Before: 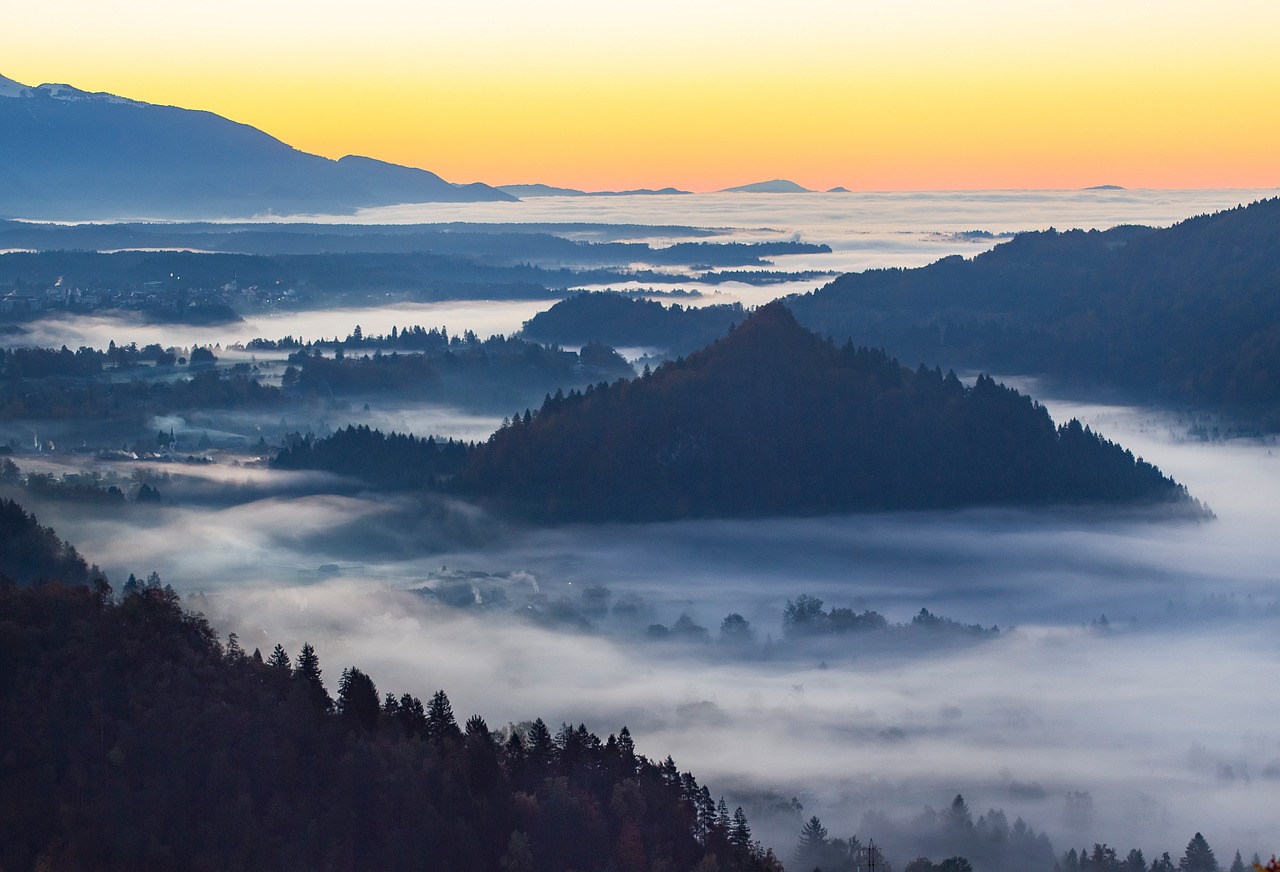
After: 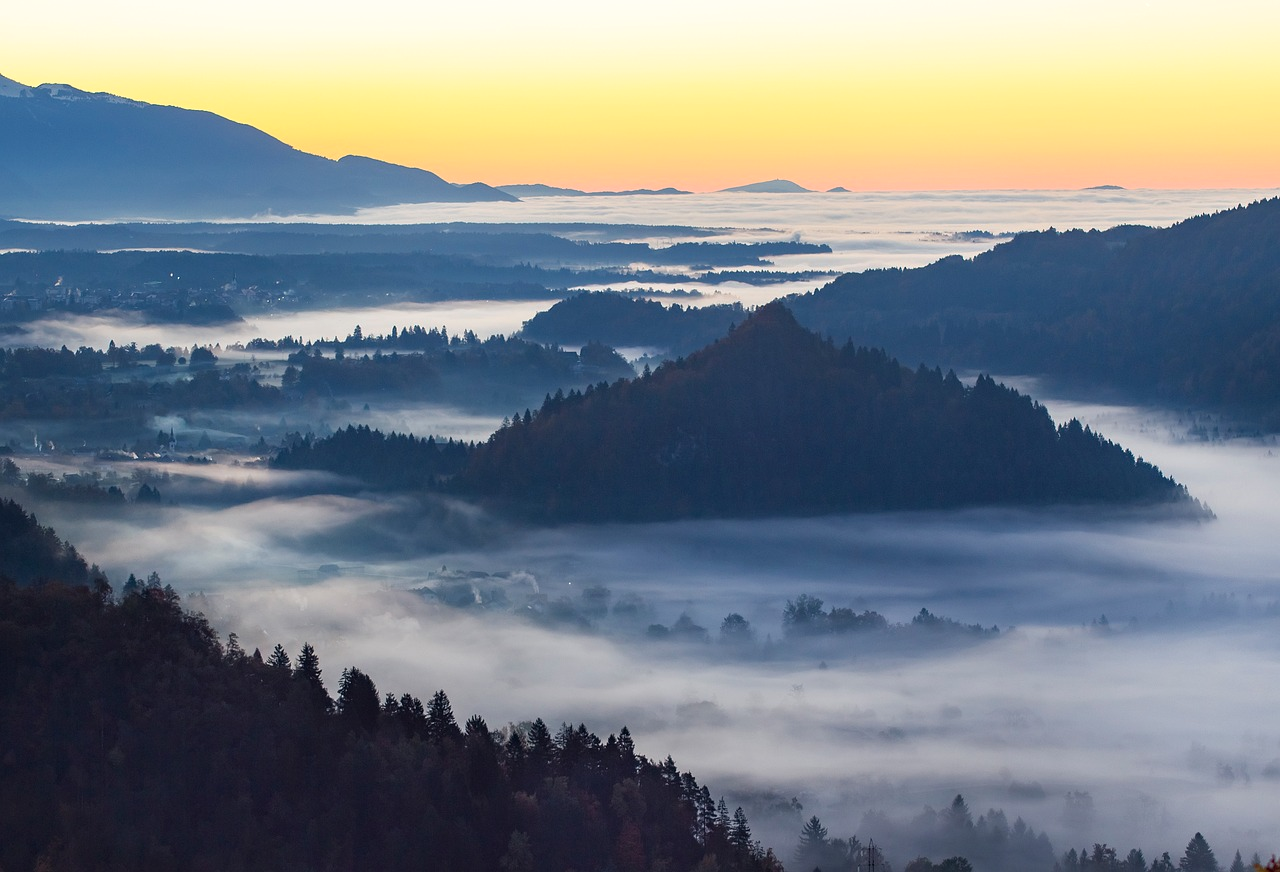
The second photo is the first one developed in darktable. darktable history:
exposure: compensate highlight preservation false
tone equalizer: -8 EV -1.84 EV, -7 EV -1.16 EV, -6 EV -1.62 EV, smoothing diameter 25%, edges refinement/feathering 10, preserve details guided filter
shadows and highlights: shadows 0, highlights 40
